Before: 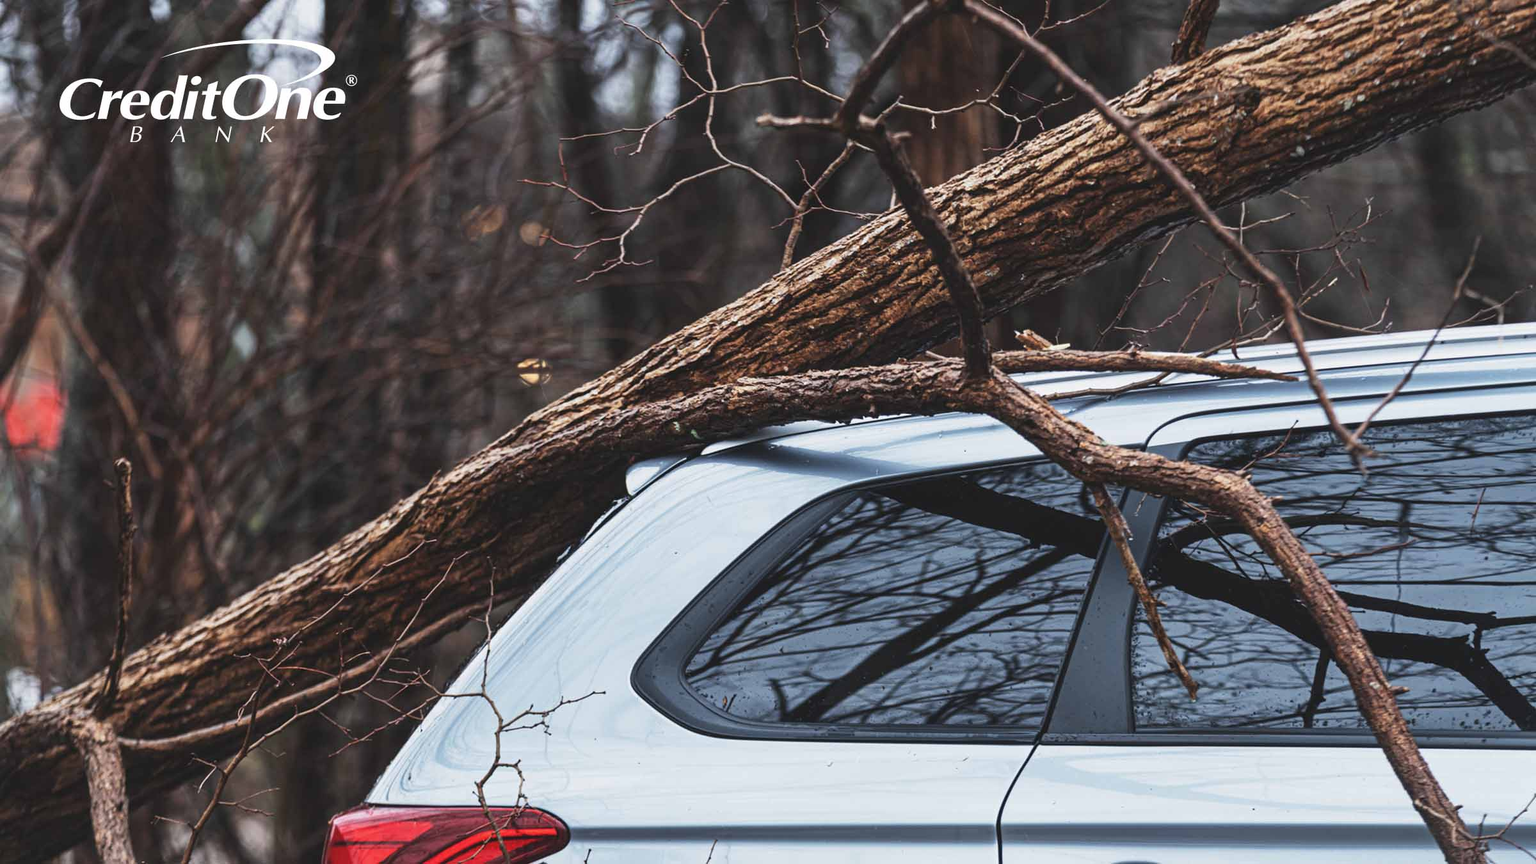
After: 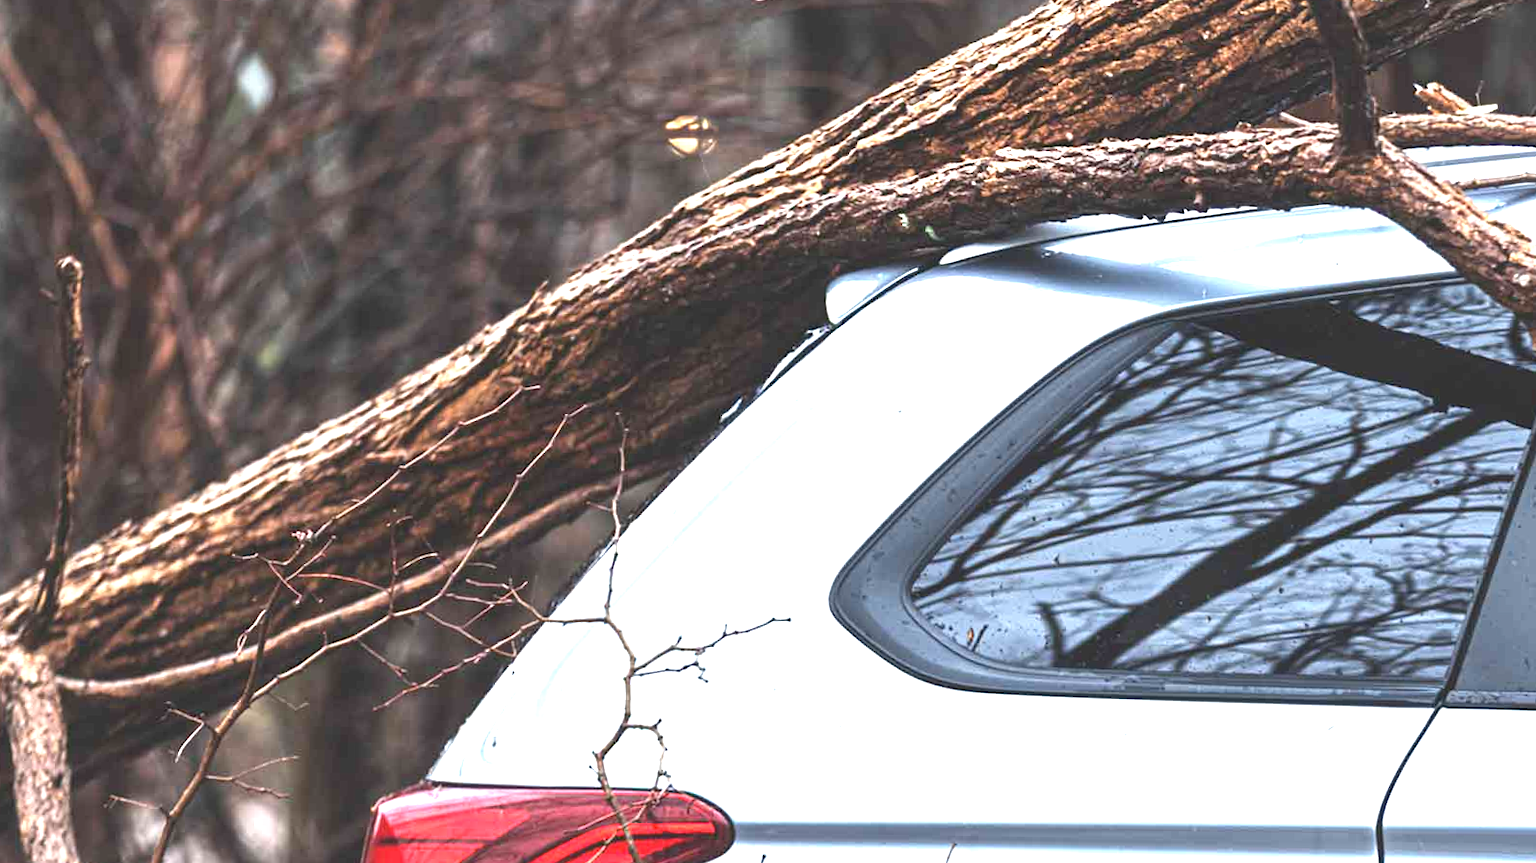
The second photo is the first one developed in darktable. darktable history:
exposure: black level correction 0, exposure 1.4 EV, compensate highlight preservation false
crop and rotate: angle -0.82°, left 3.85%, top 31.828%, right 27.992%
